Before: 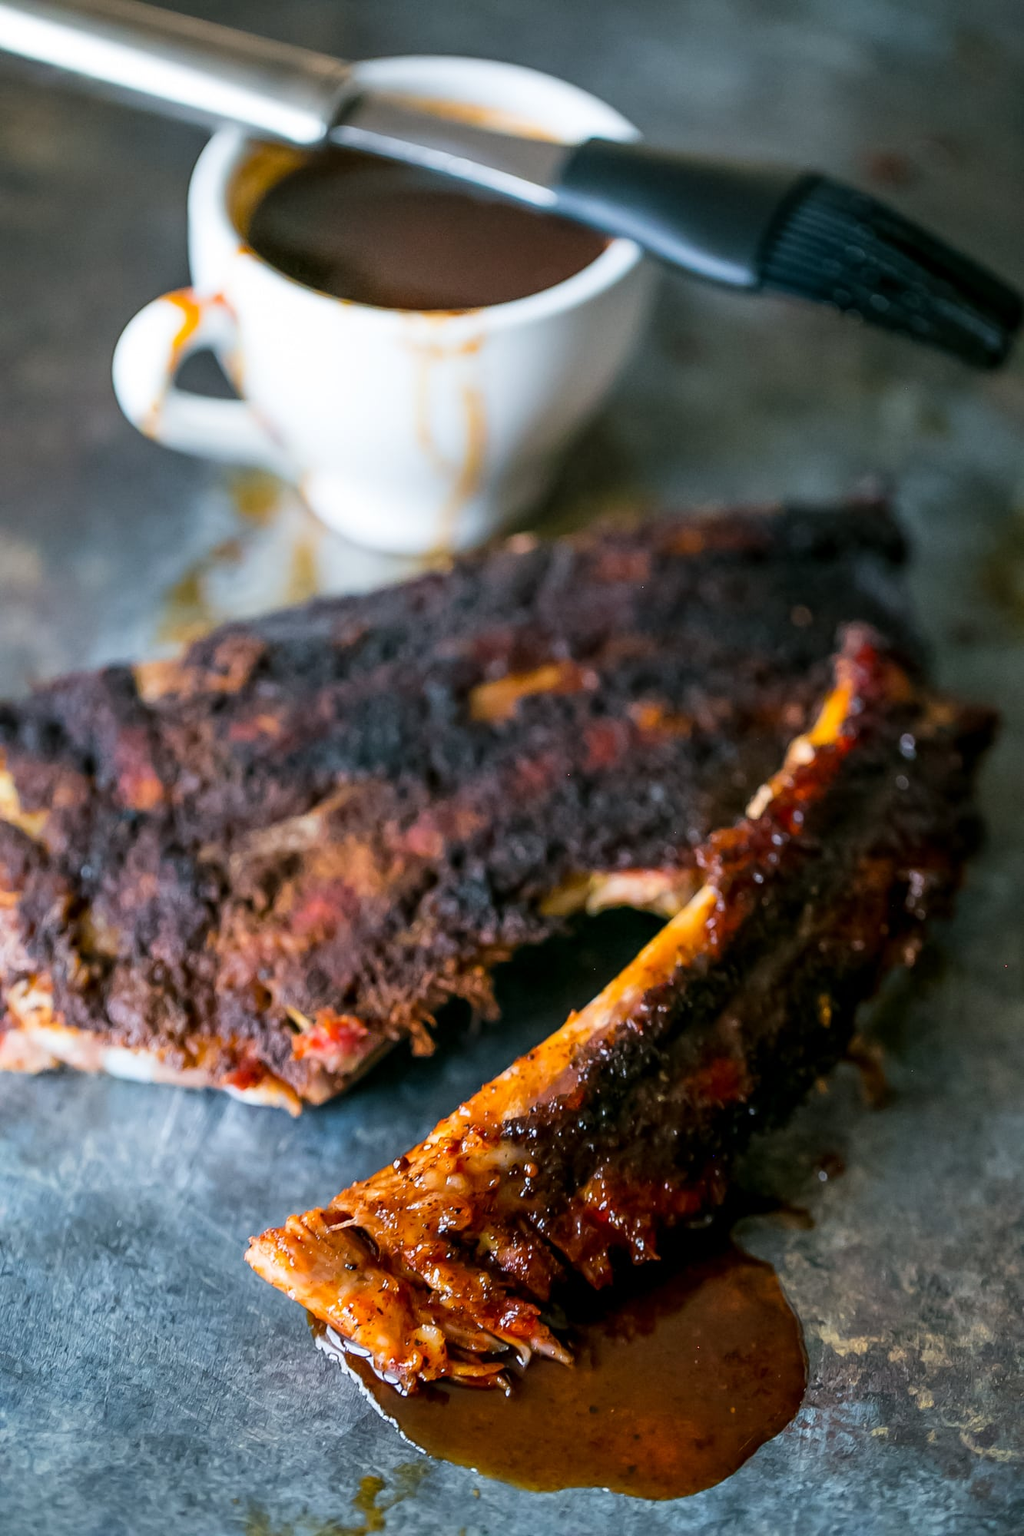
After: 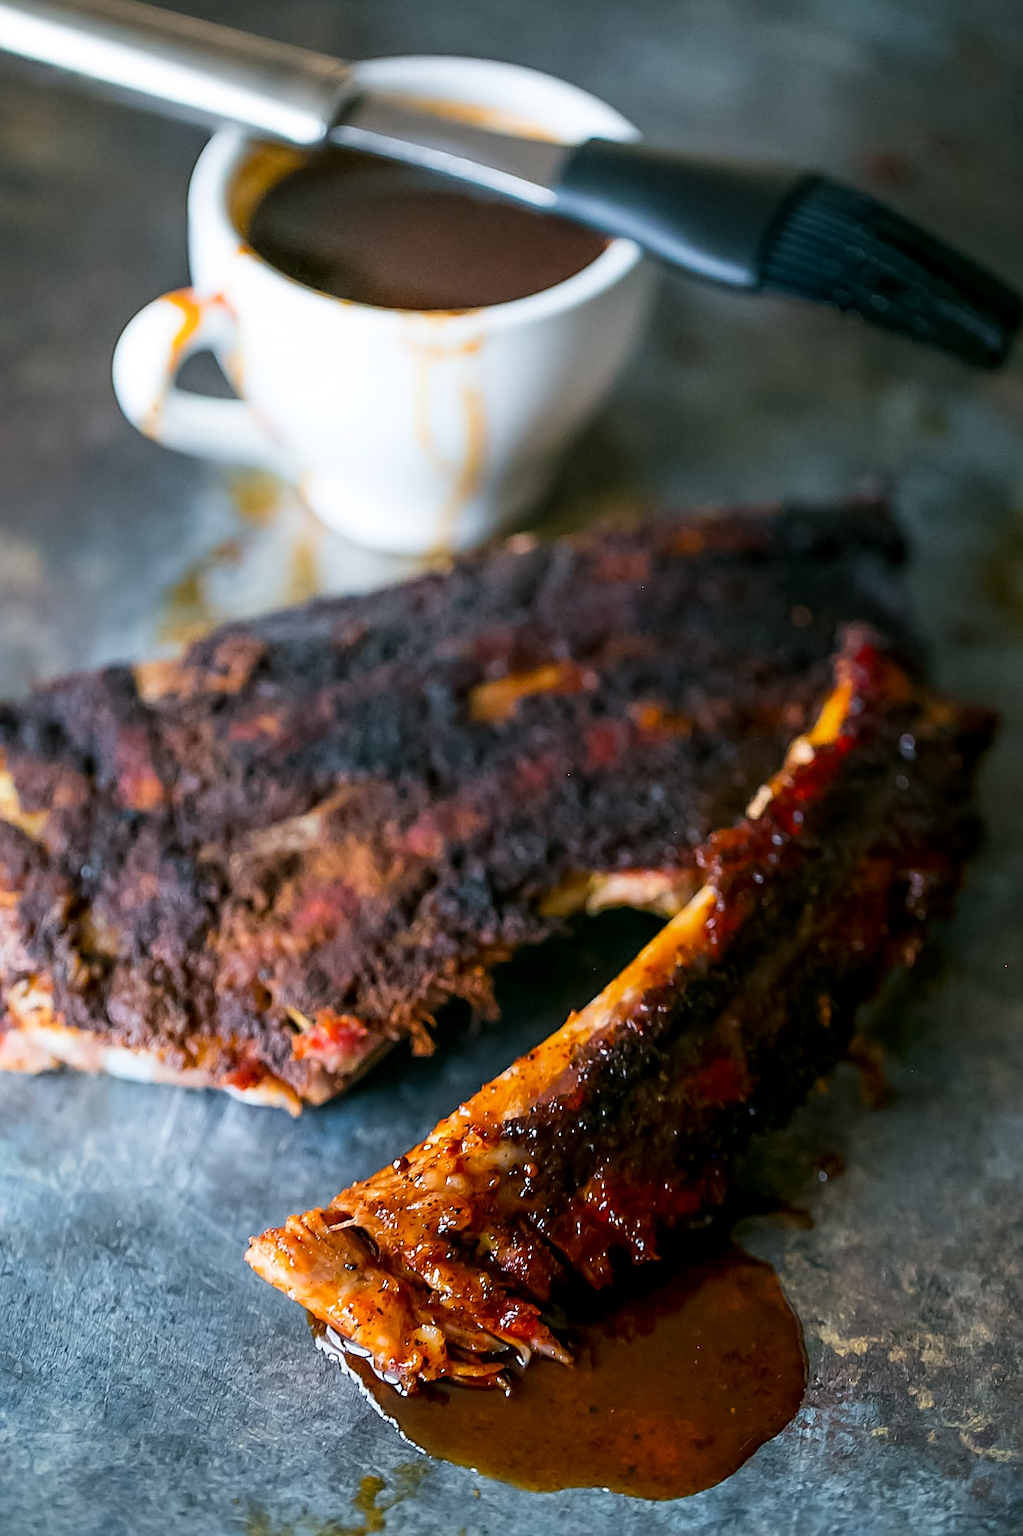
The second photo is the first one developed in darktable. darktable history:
sharpen: on, module defaults
shadows and highlights: shadows -40.15, highlights 62.88, soften with gaussian
